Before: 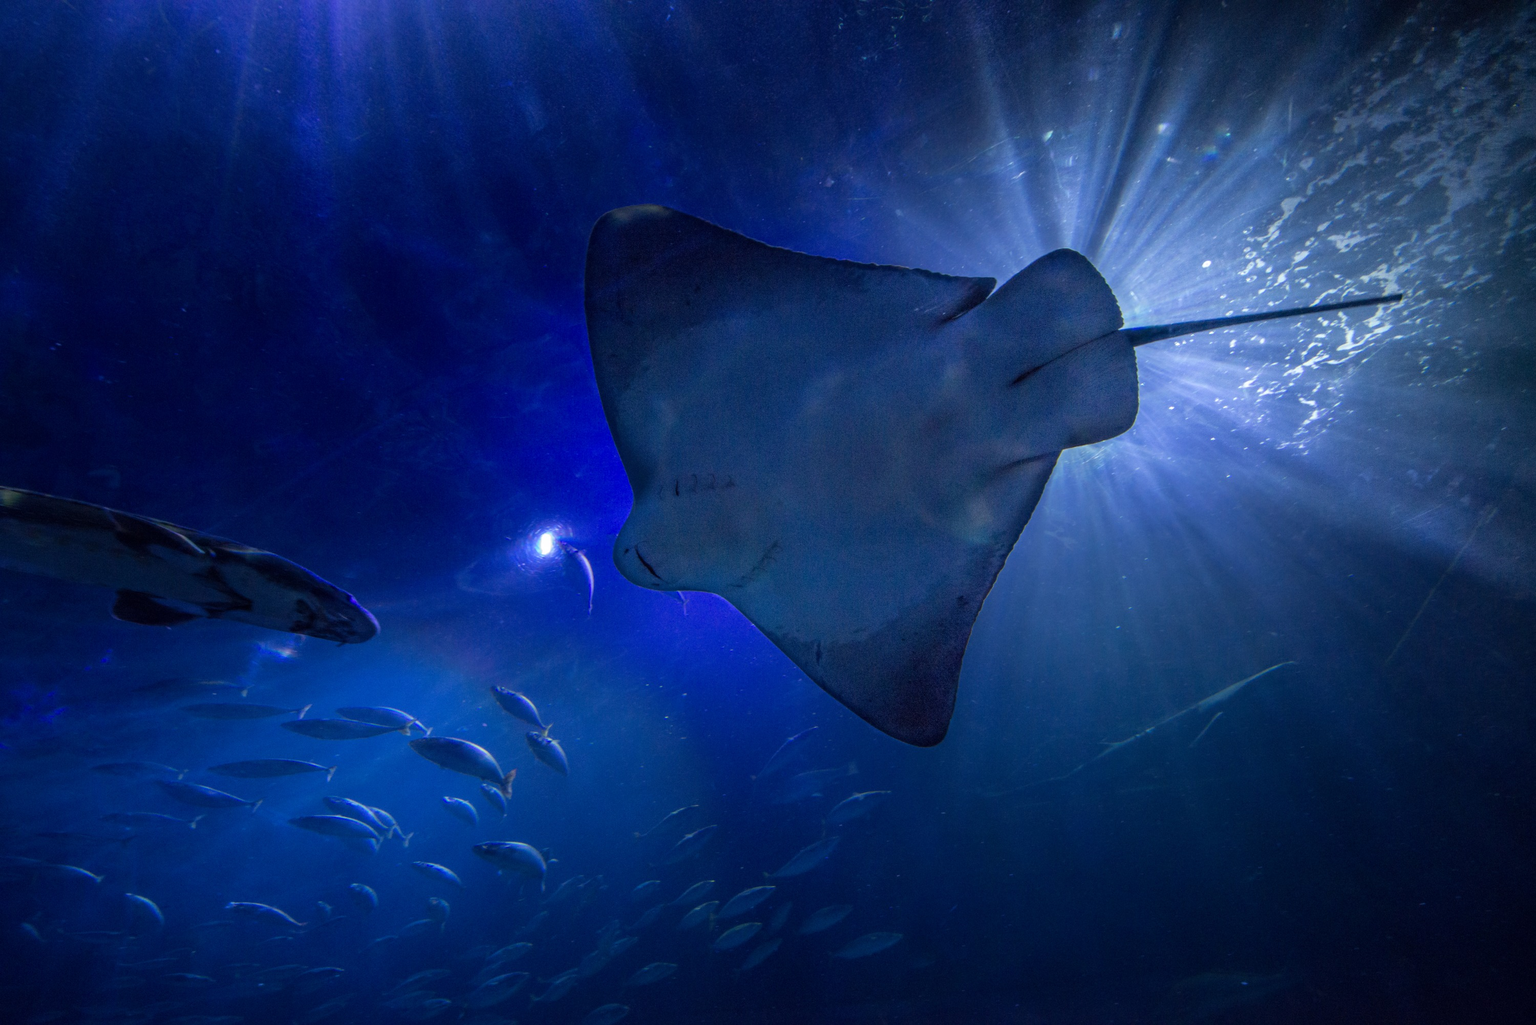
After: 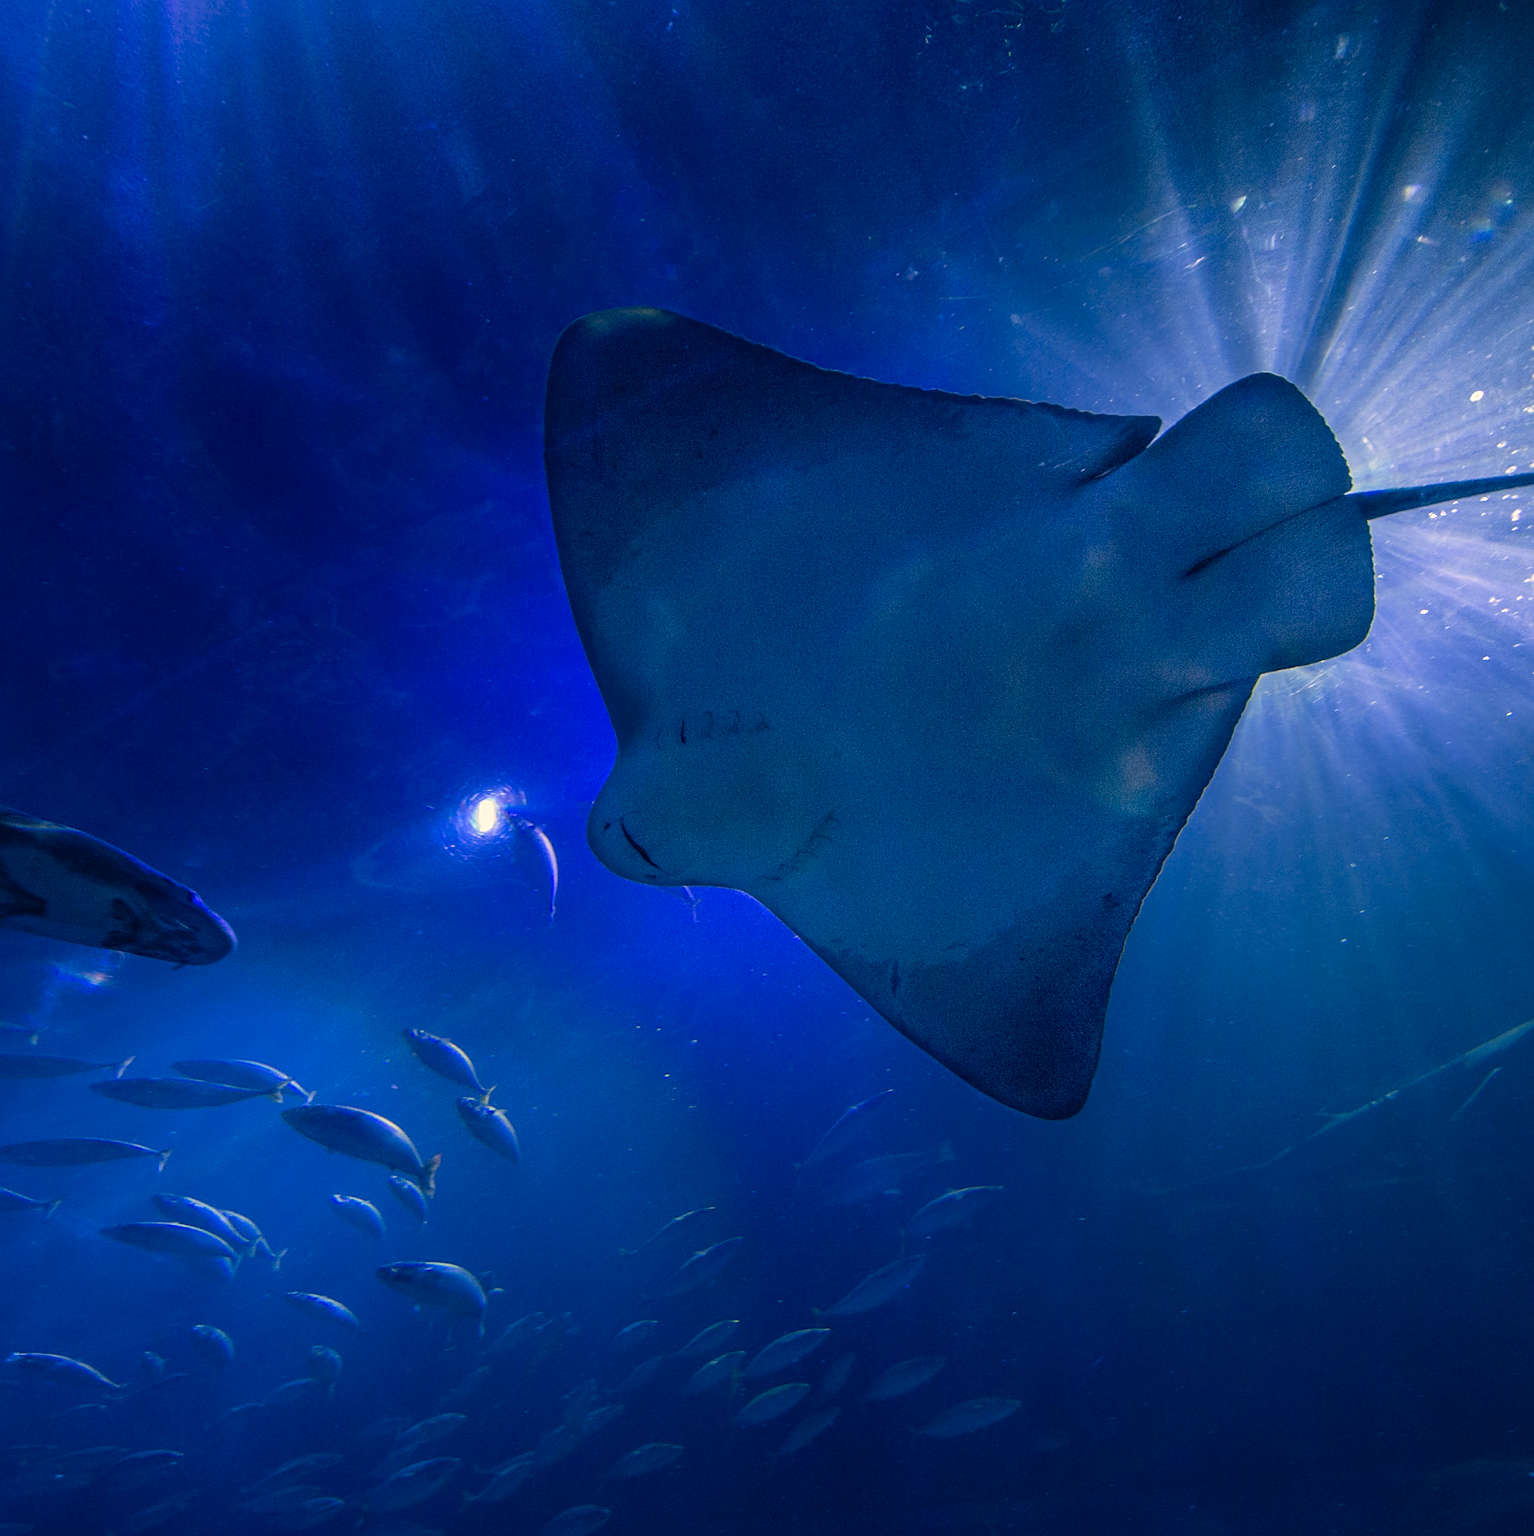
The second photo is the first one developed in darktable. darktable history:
color correction: highlights a* 10.37, highlights b* 14.79, shadows a* -10.13, shadows b* -14.96
crop and rotate: left 14.463%, right 18.888%
sharpen: on, module defaults
